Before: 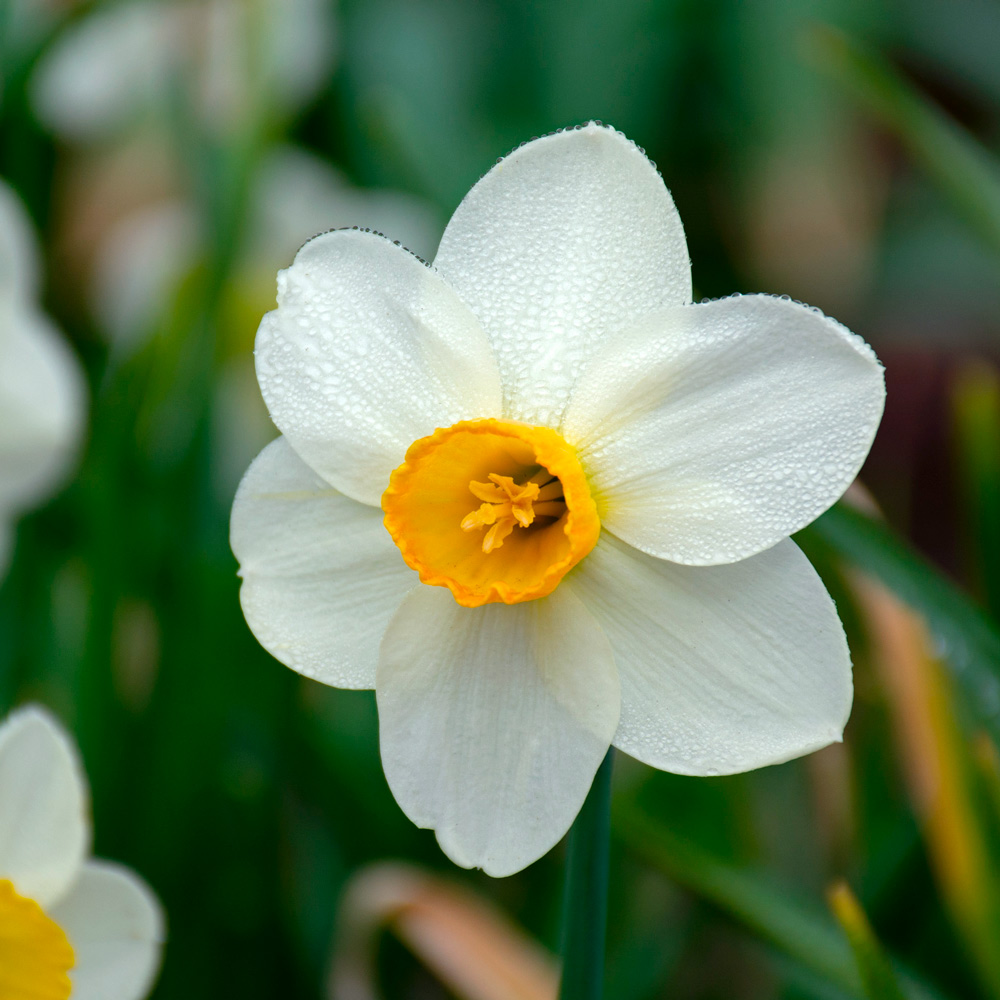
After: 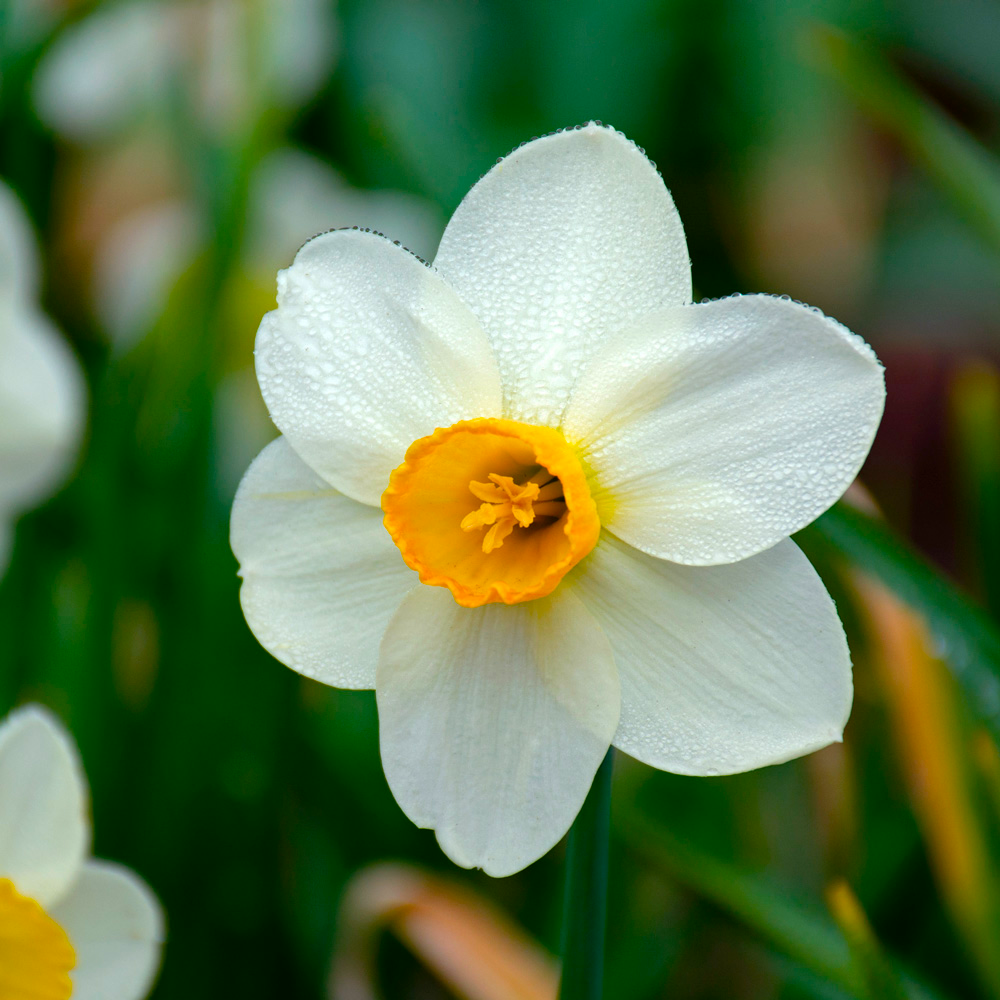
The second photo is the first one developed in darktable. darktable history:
color balance rgb: shadows lift › chroma 1.021%, shadows lift › hue 29.07°, power › hue 209.92°, perceptual saturation grading › global saturation 30.196%, global vibrance 15.051%
